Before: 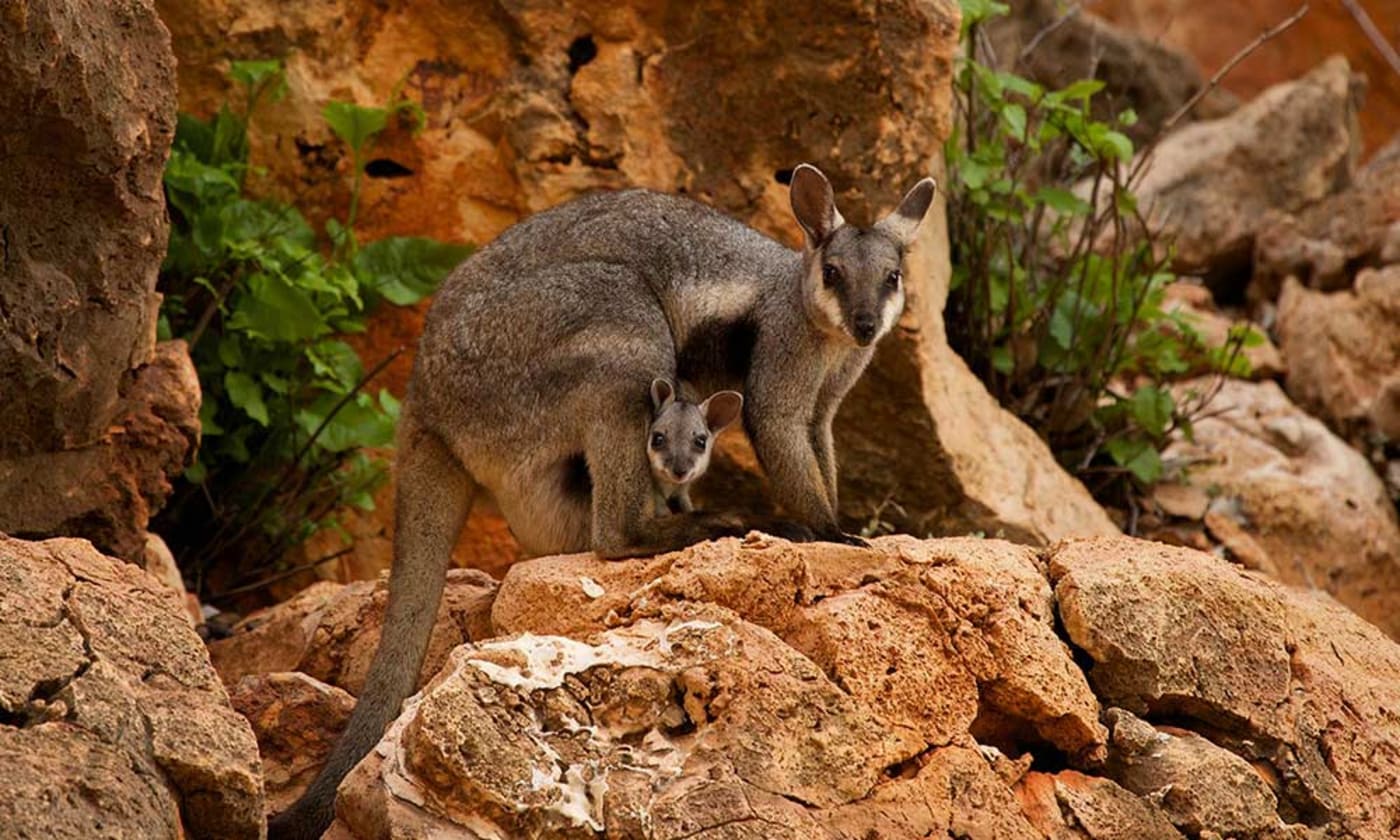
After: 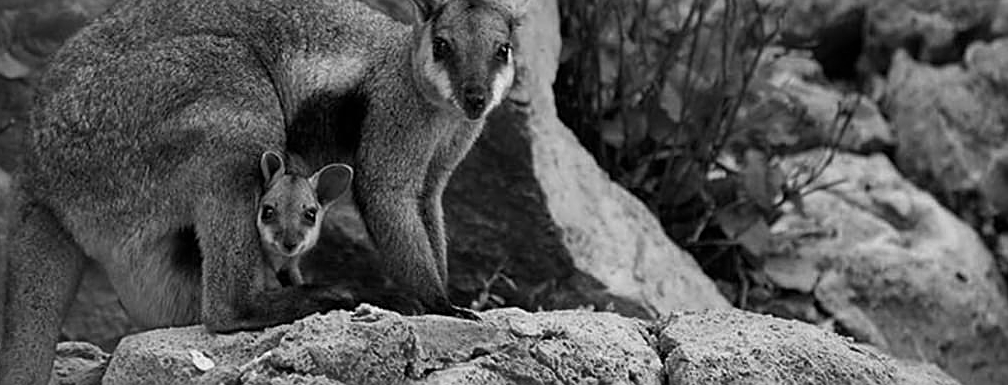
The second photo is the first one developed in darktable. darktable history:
crop and rotate: left 27.938%, top 27.046%, bottom 27.046%
color calibration: output gray [0.25, 0.35, 0.4, 0], x 0.383, y 0.372, temperature 3905.17 K
sharpen: on, module defaults
tone equalizer: on, module defaults
